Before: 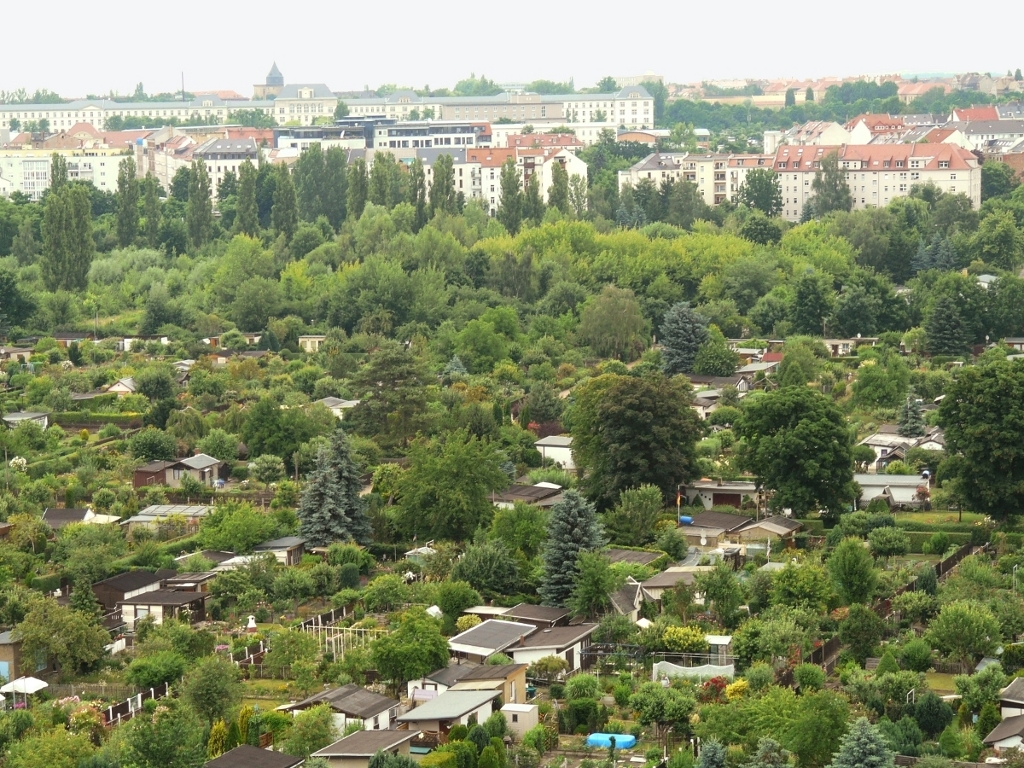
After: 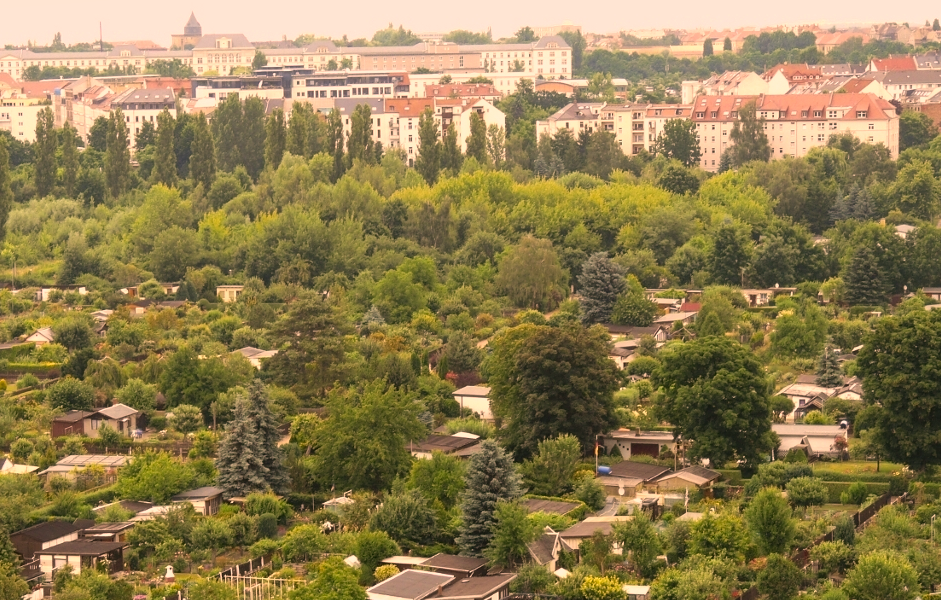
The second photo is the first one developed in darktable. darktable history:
crop: left 8.093%, top 6.556%, bottom 15.216%
shadows and highlights: shadows 34.06, highlights -34.83, soften with gaussian
color correction: highlights a* 21.02, highlights b* 19.49
